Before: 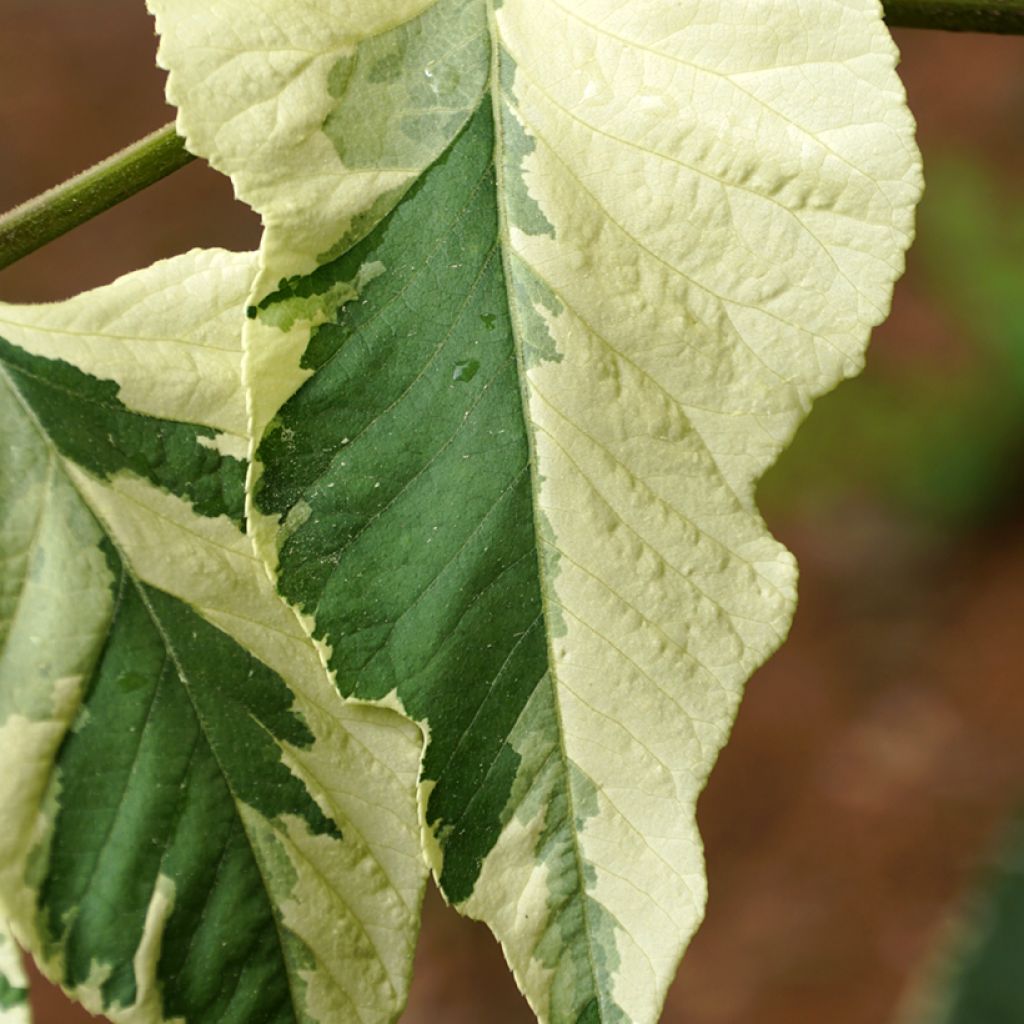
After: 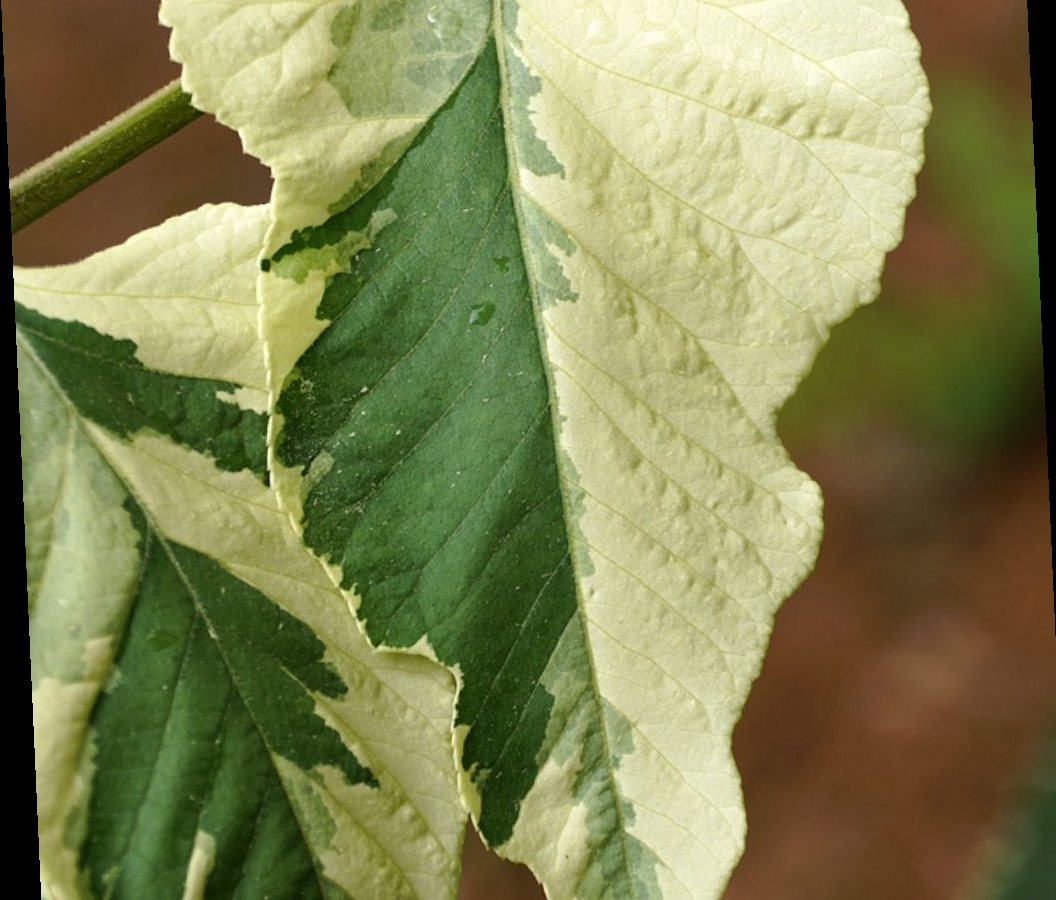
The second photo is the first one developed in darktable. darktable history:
rotate and perspective: rotation -2.56°, automatic cropping off
tone curve: color space Lab, linked channels, preserve colors none
crop: top 7.625%, bottom 8.027%
